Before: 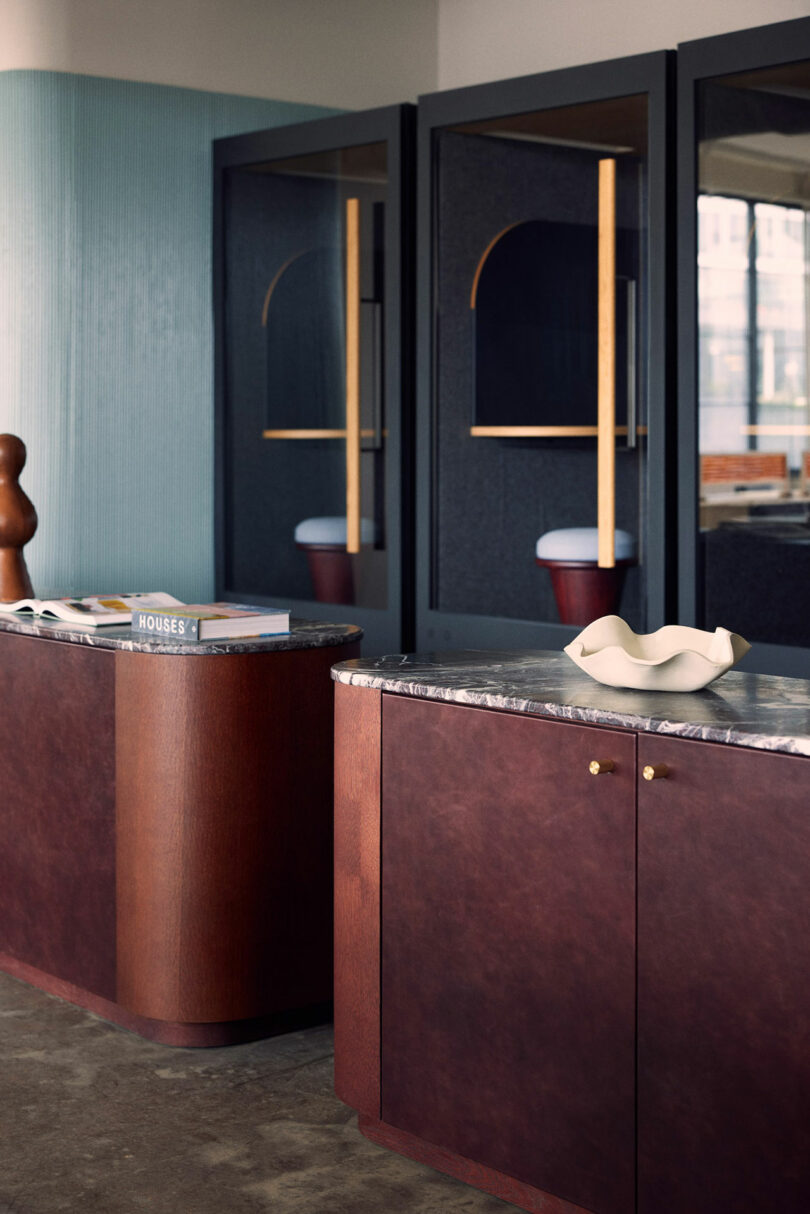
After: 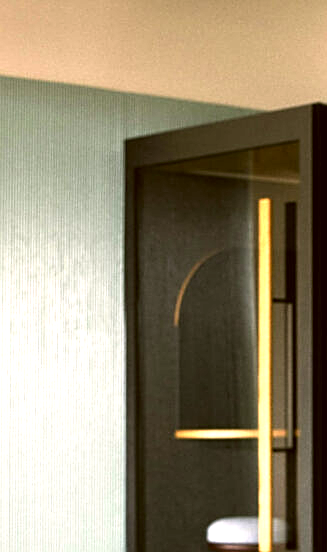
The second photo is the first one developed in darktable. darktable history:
color correction: highlights a* 8.75, highlights b* 15.32, shadows a* -0.379, shadows b* 26.1
sharpen: on, module defaults
crop and rotate: left 10.955%, top 0.05%, right 48.623%, bottom 54.419%
exposure: black level correction 0, exposure 0.498 EV, compensate highlight preservation false
levels: levels [0.012, 0.367, 0.697]
